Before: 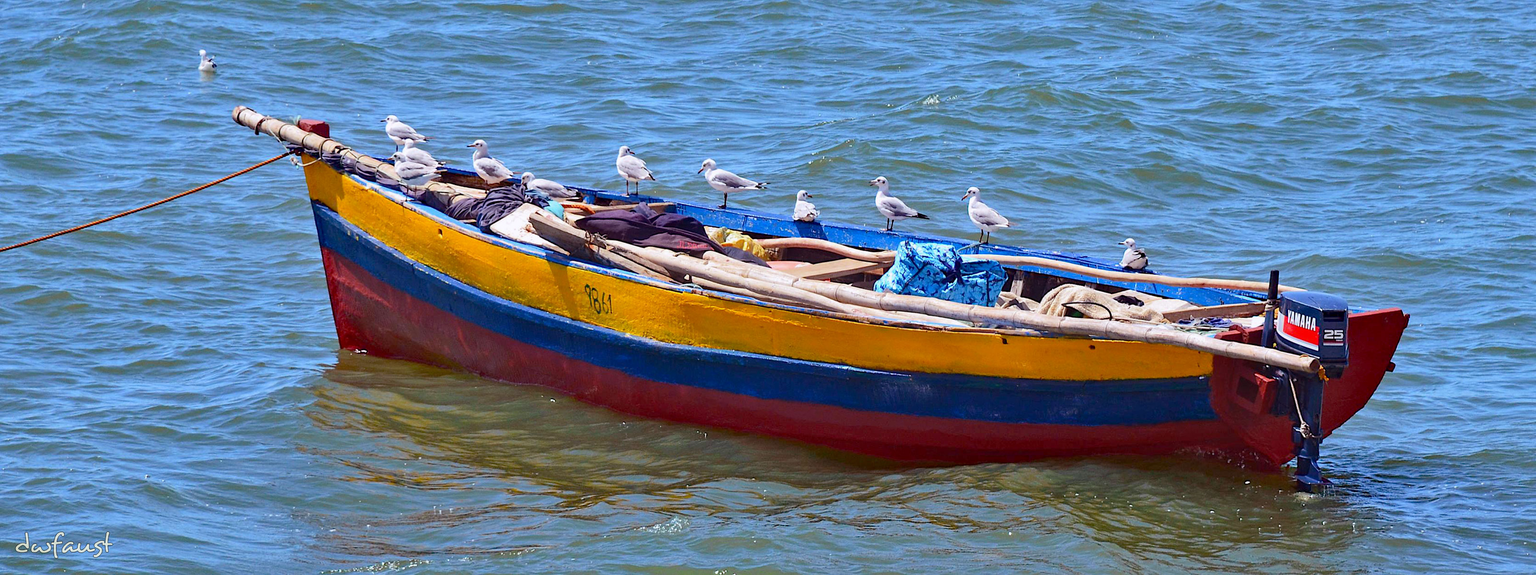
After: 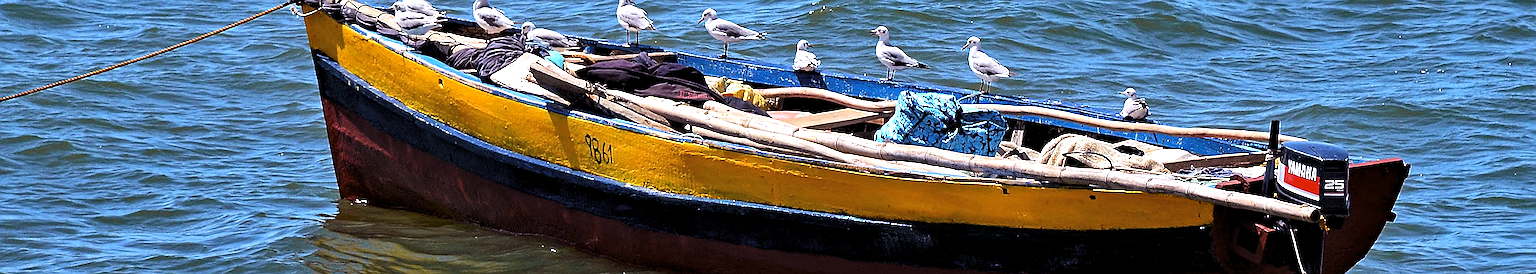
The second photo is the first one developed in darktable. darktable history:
haze removal: strength 0.284, distance 0.245, compatibility mode true, adaptive false
sharpen: radius 1.367, amount 1.247, threshold 0.847
crop and rotate: top 26.223%, bottom 25.98%
contrast brightness saturation: saturation -0.07
levels: levels [0.129, 0.519, 0.867]
